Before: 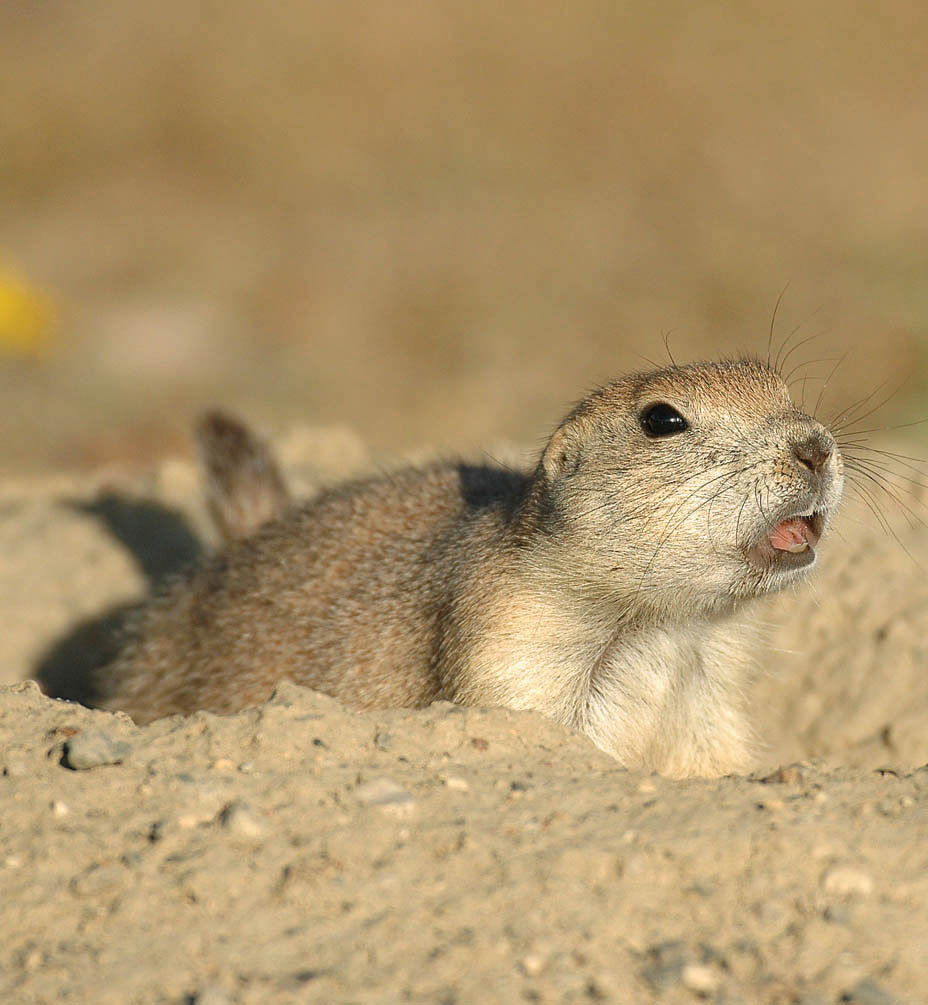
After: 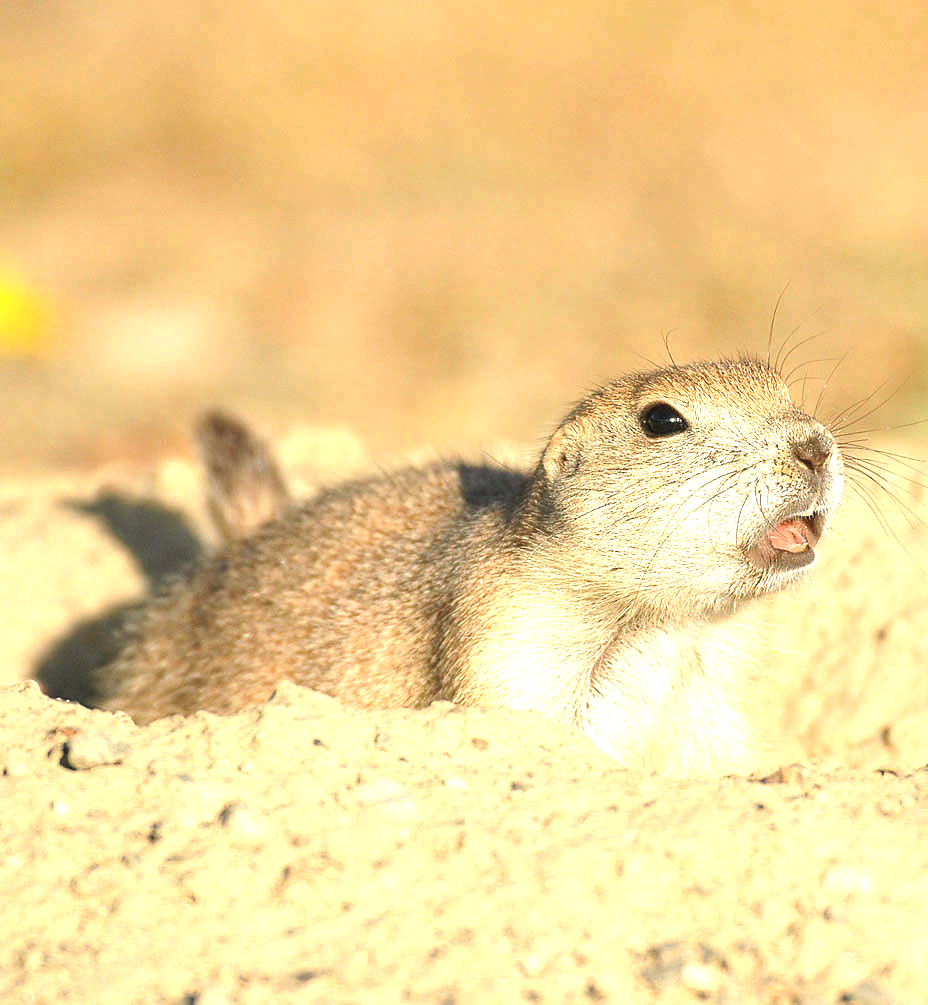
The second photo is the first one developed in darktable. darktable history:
color correction: highlights a* 3.84, highlights b* 5.07
exposure: exposure 1.25 EV, compensate exposure bias true, compensate highlight preservation false
